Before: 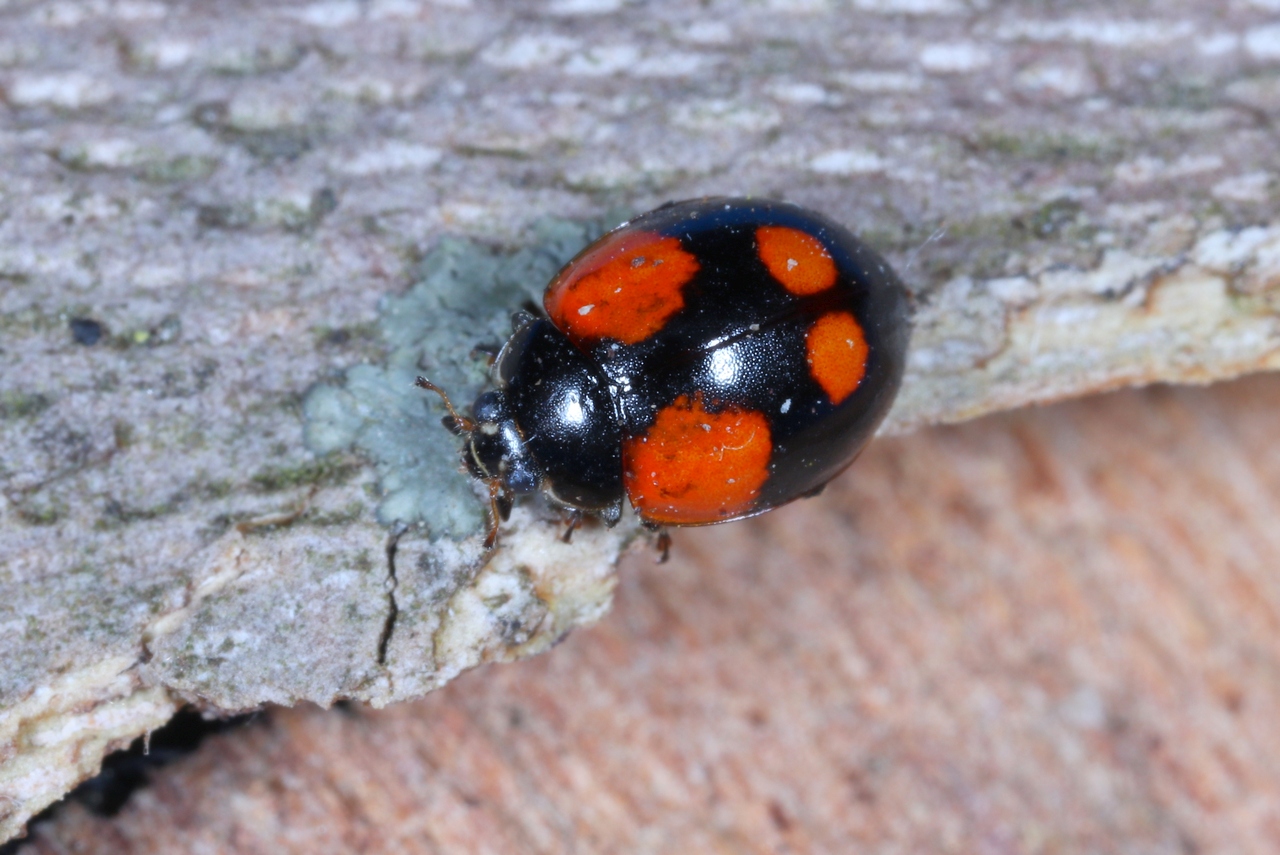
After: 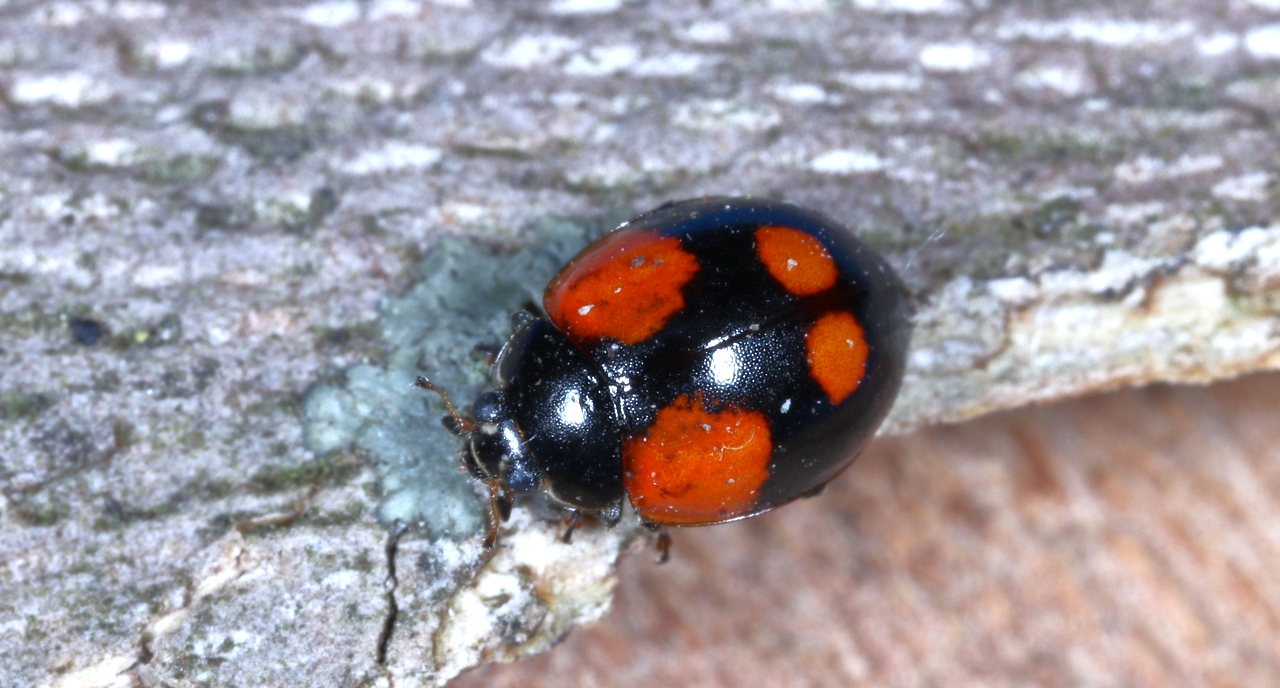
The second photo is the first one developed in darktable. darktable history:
tone equalizer: -8 EV 0.001 EV, -7 EV -0.003 EV, -6 EV 0.005 EV, -5 EV -0.032 EV, -4 EV -0.14 EV, -3 EV -0.143 EV, -2 EV 0.263 EV, -1 EV 0.718 EV, +0 EV 0.473 EV, edges refinement/feathering 500, mask exposure compensation -1.57 EV, preserve details no
crop: bottom 19.524%
